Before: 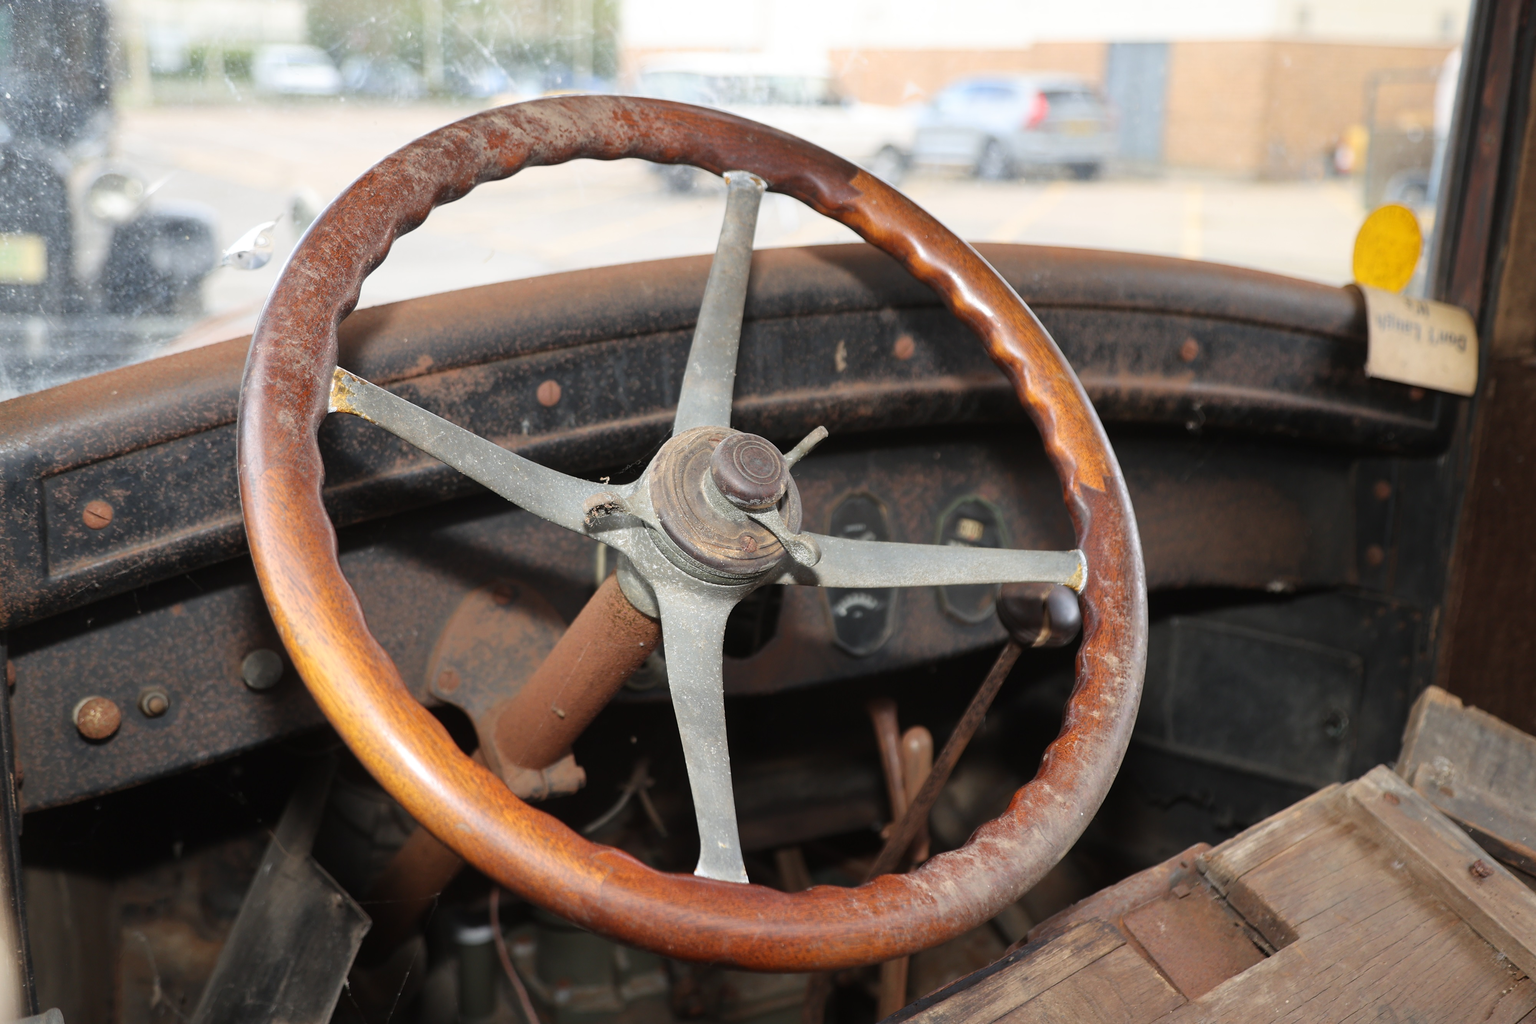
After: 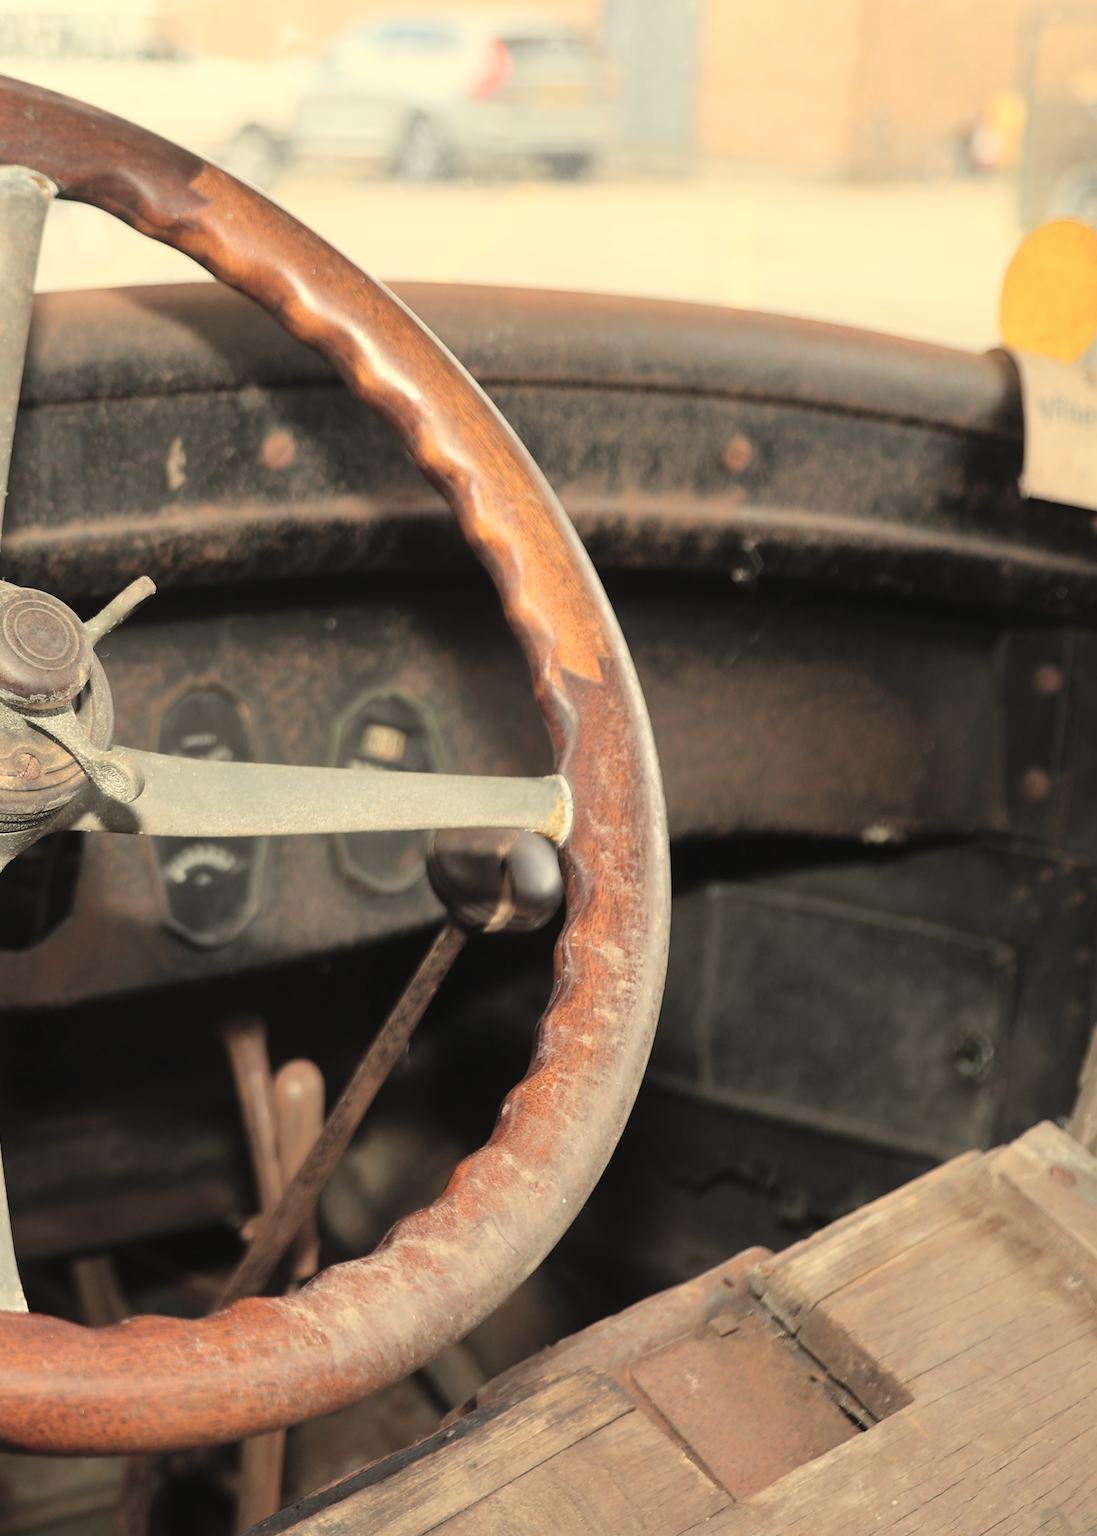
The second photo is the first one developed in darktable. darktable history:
crop: left 47.628%, top 6.643%, right 7.874%
exposure: exposure -1 EV, compensate highlight preservation false
white balance: red 1.08, blue 0.791
global tonemap: drago (0.7, 100)
